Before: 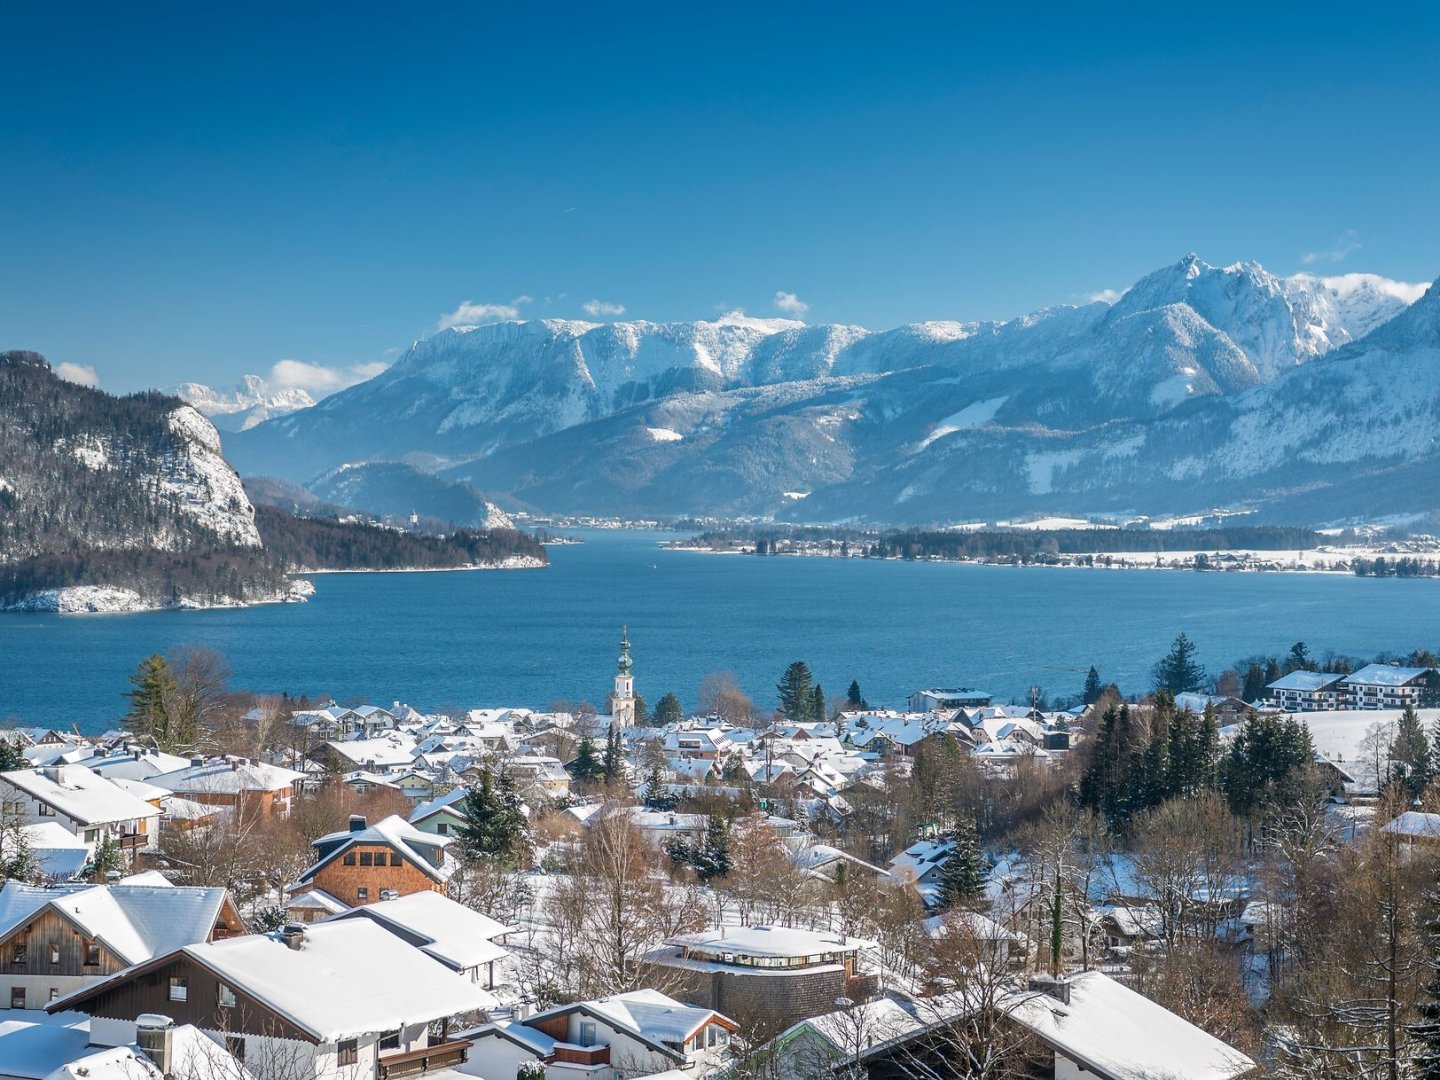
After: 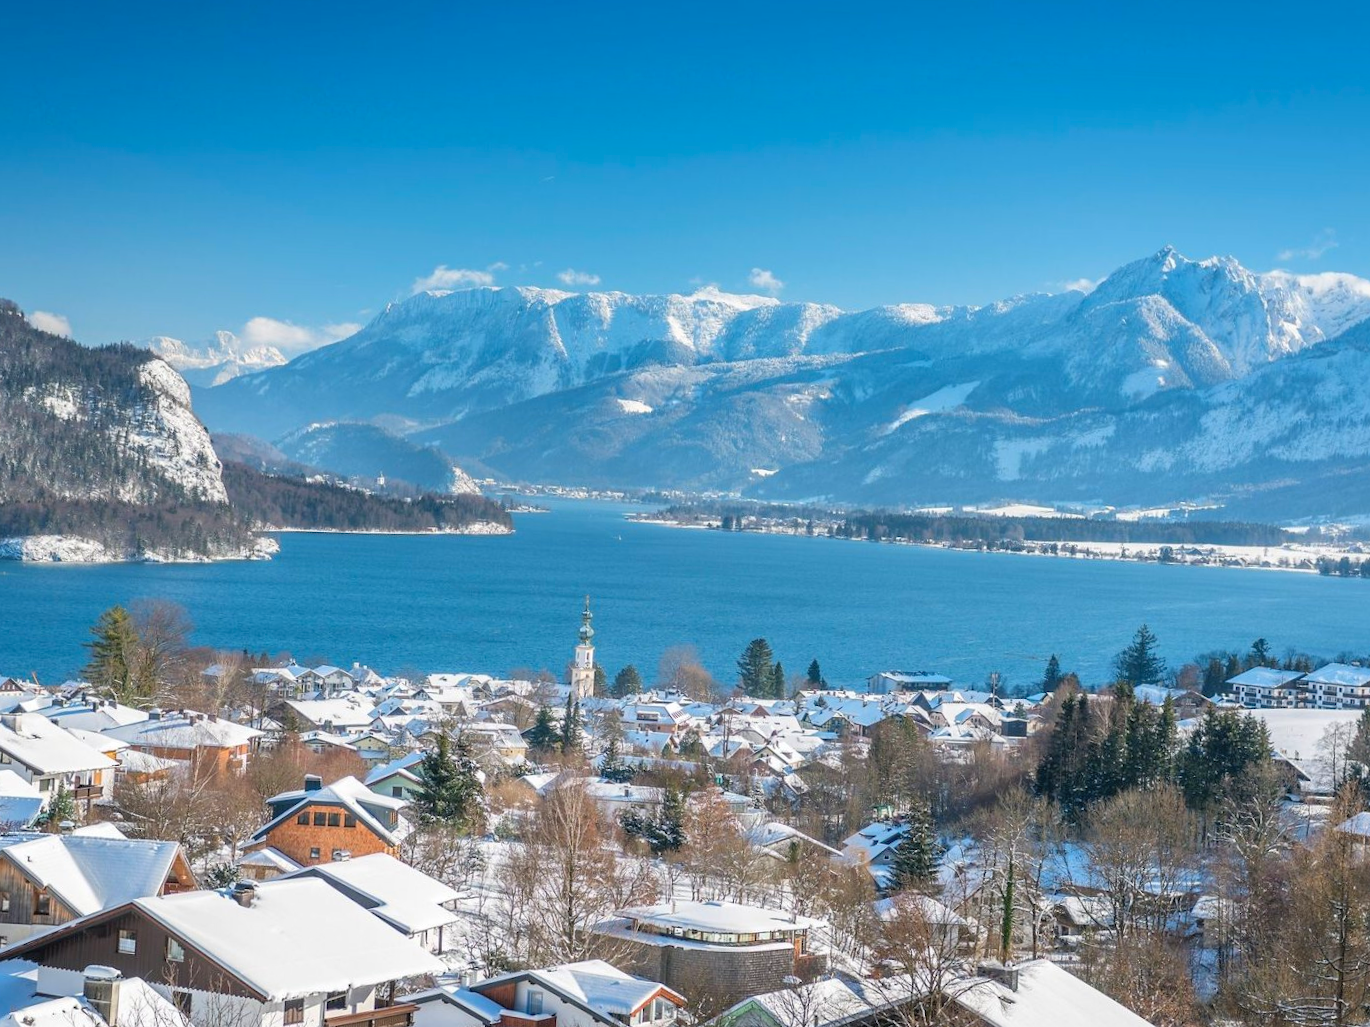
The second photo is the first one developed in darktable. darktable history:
contrast brightness saturation: brightness 0.087, saturation 0.193
crop and rotate: angle -2.23°
